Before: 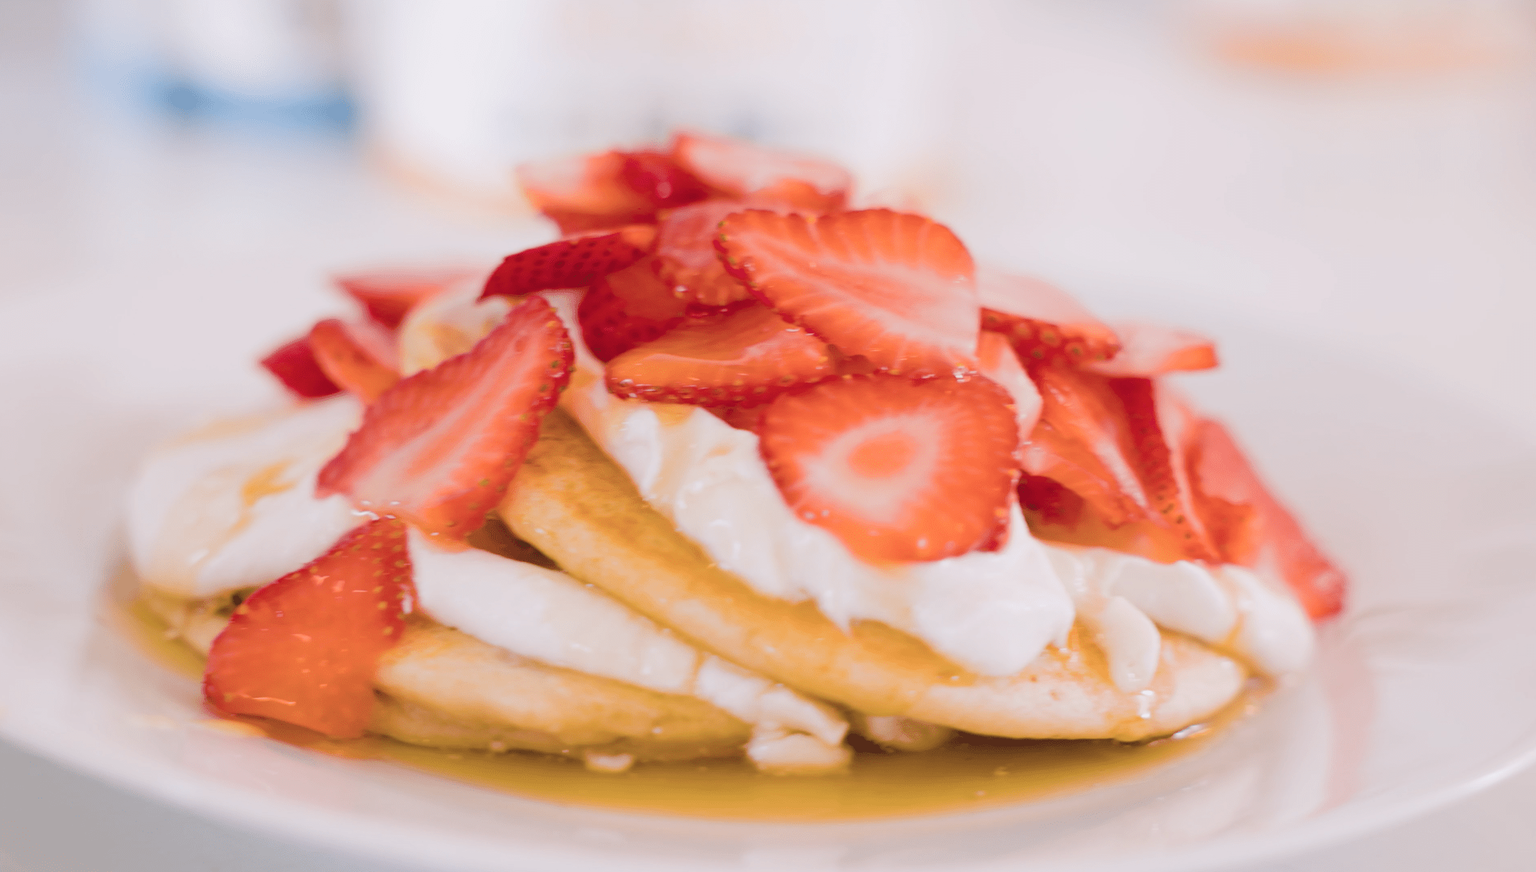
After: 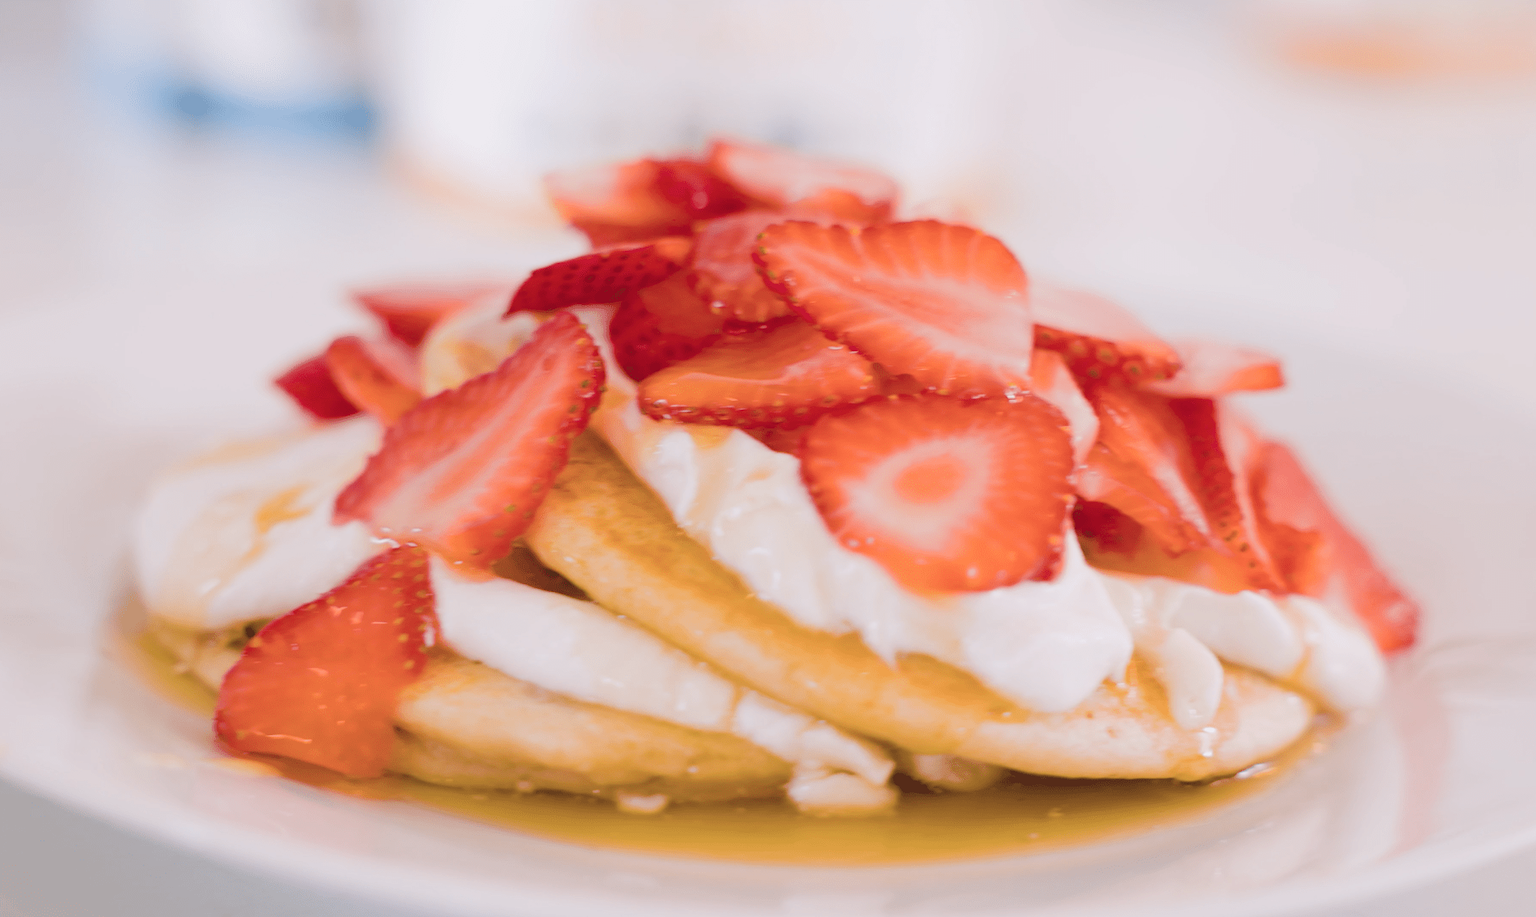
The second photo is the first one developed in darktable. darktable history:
crop and rotate: right 5.113%
